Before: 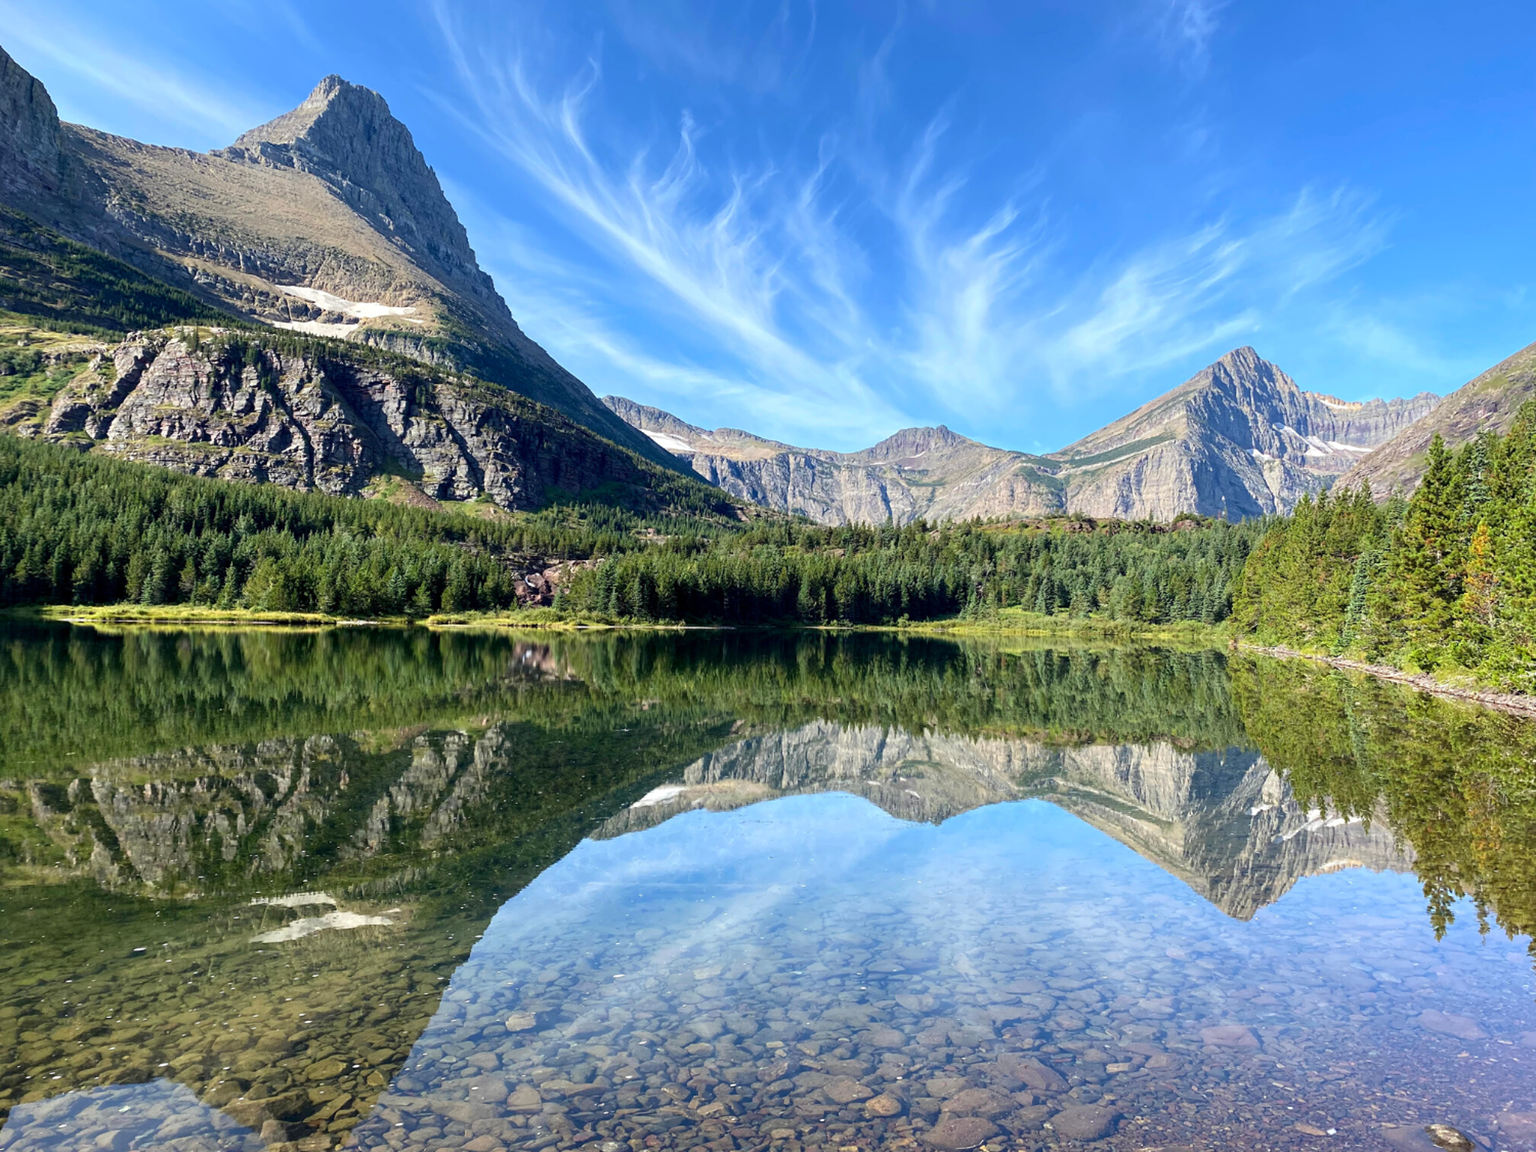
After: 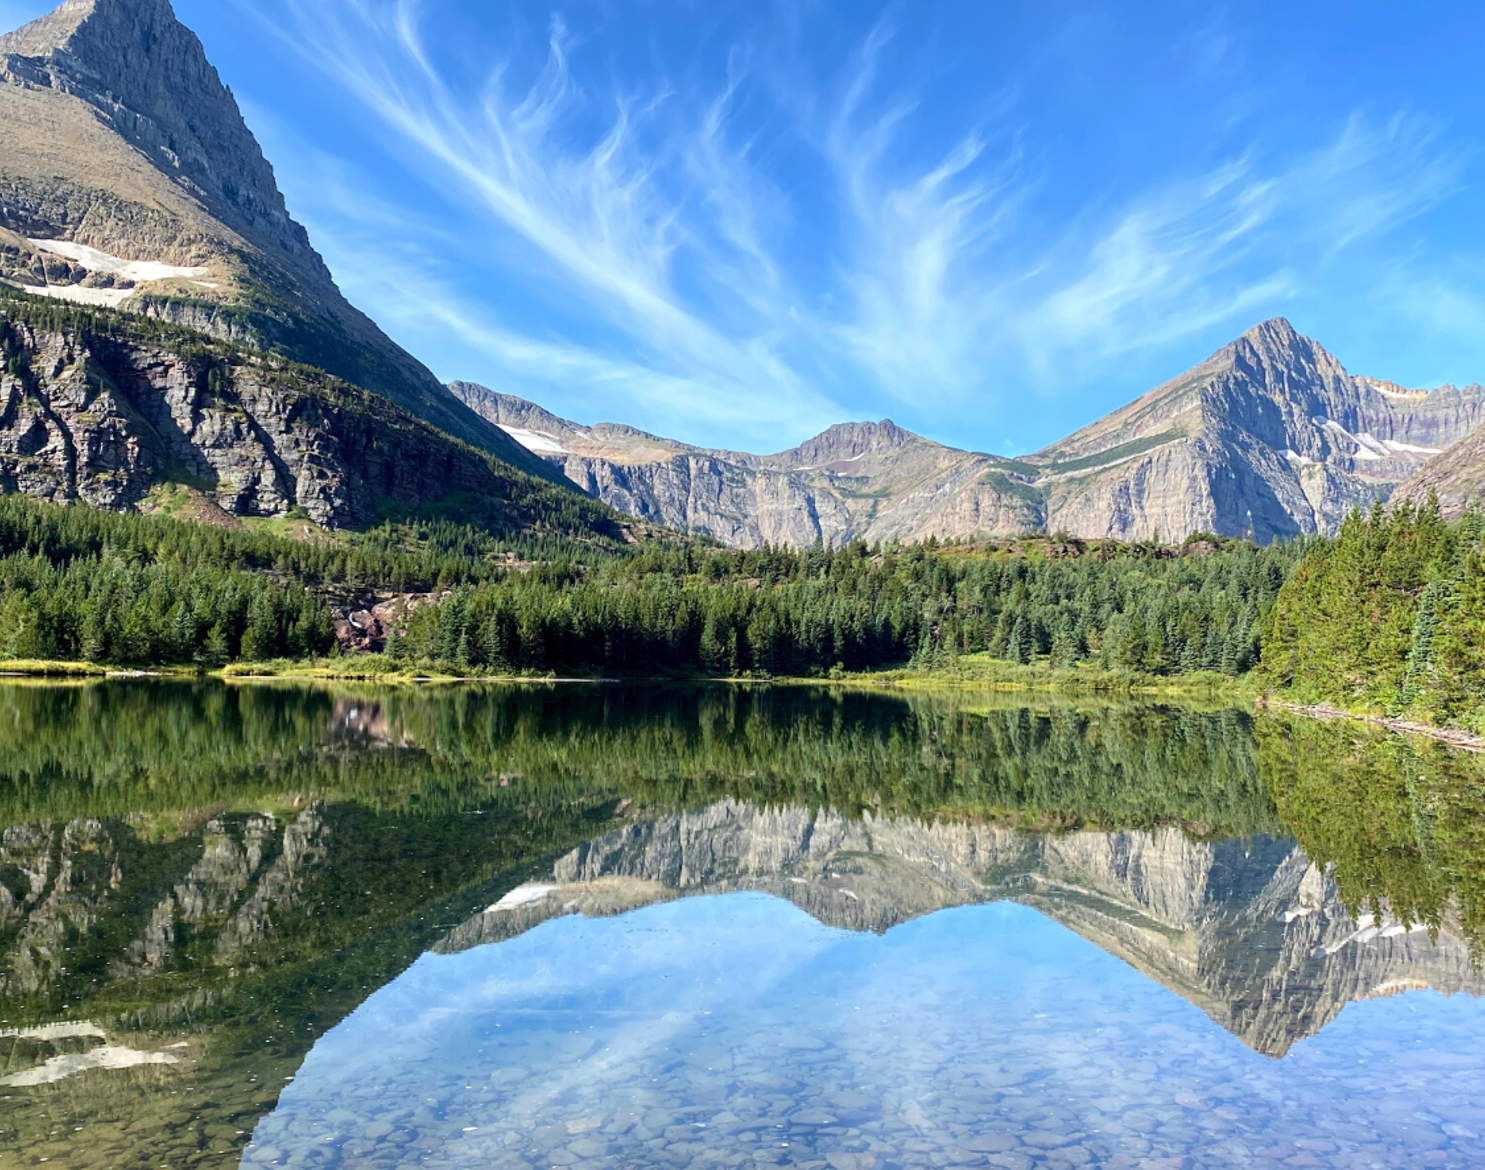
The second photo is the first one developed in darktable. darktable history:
crop: left 16.615%, top 8.738%, right 8.374%, bottom 12.455%
